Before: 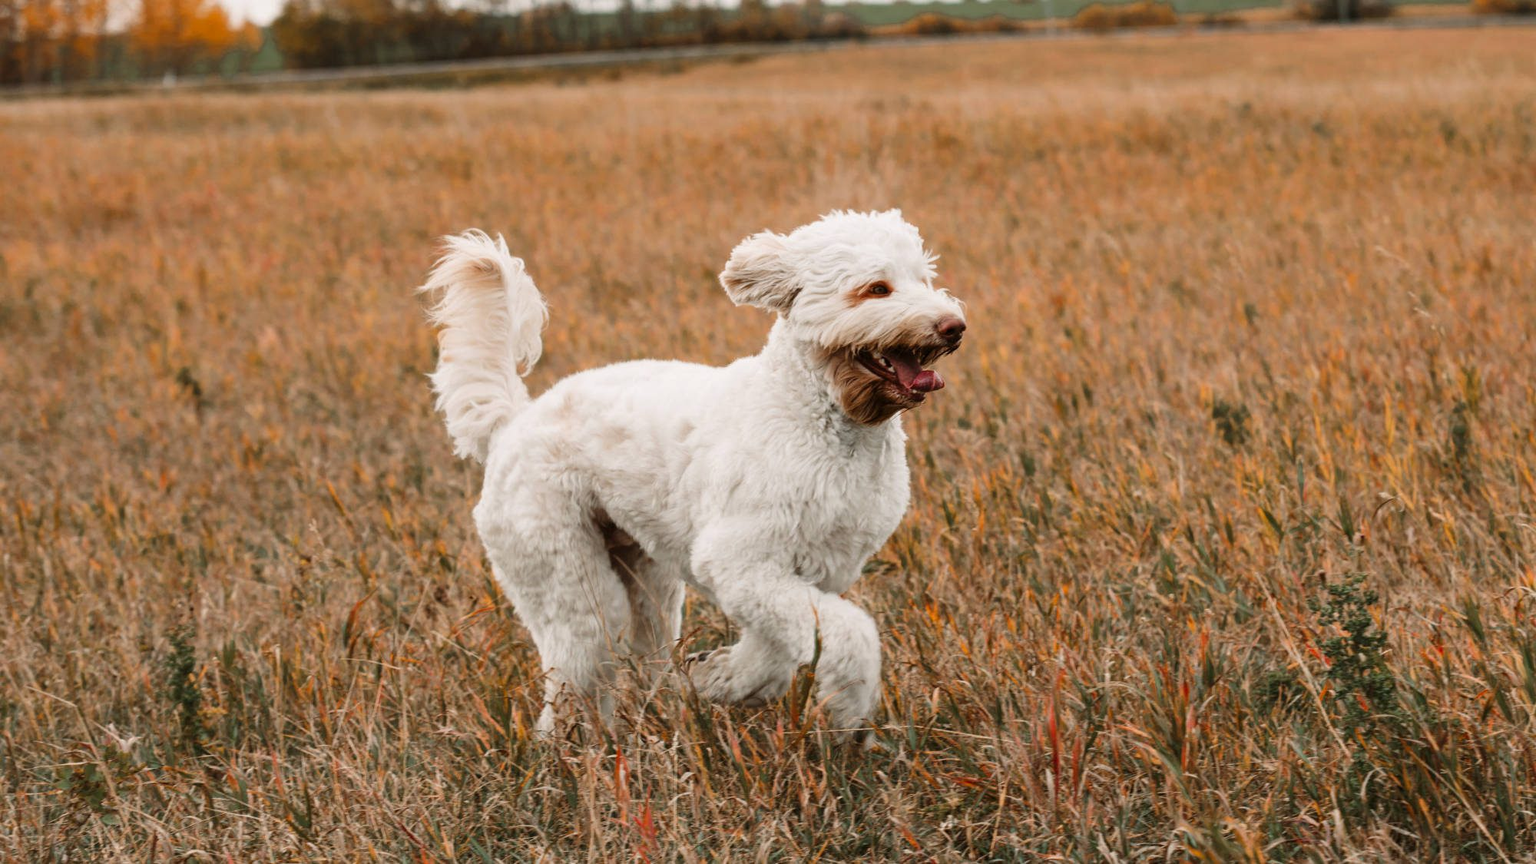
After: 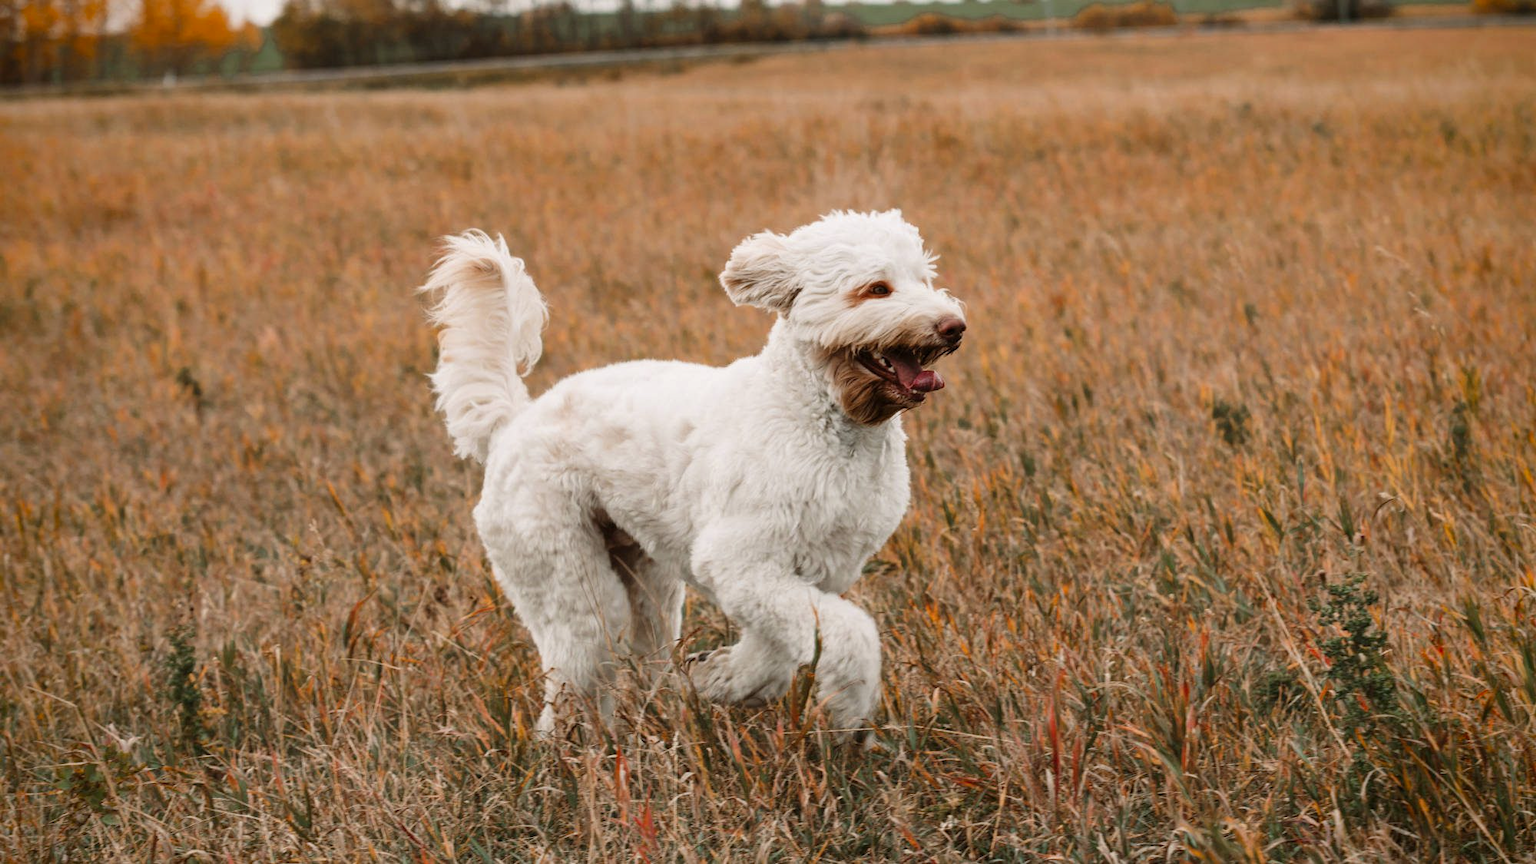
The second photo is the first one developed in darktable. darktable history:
vignetting: saturation 0.369, unbound false
color zones: curves: ch0 [(0.068, 0.464) (0.25, 0.5) (0.48, 0.508) (0.75, 0.536) (0.886, 0.476) (0.967, 0.456)]; ch1 [(0.066, 0.456) (0.25, 0.5) (0.616, 0.508) (0.746, 0.56) (0.934, 0.444)]
